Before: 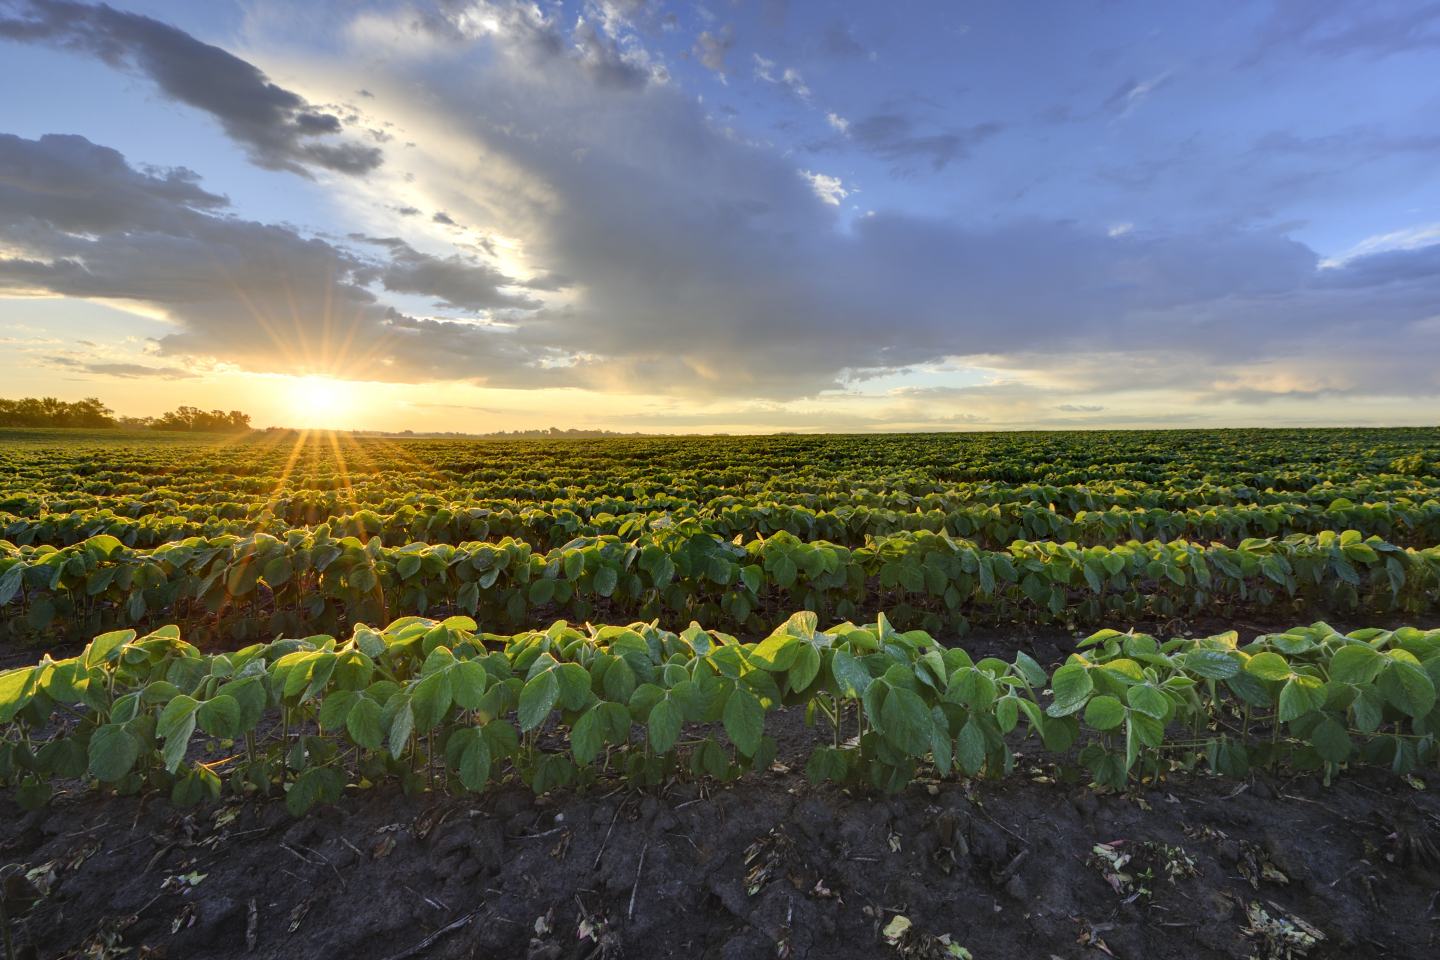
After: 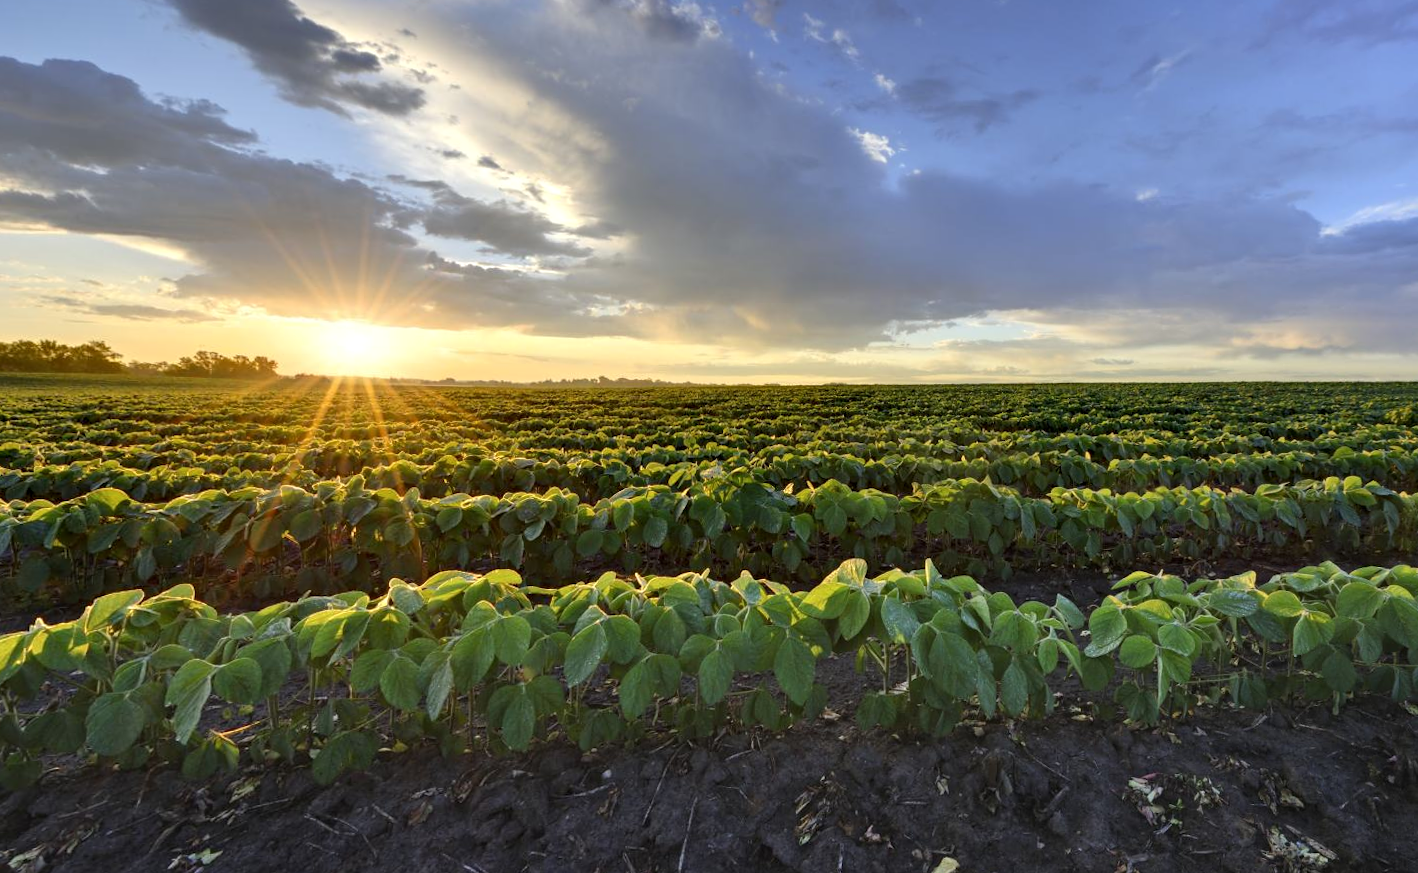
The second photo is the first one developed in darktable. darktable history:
rotate and perspective: rotation -0.013°, lens shift (vertical) -0.027, lens shift (horizontal) 0.178, crop left 0.016, crop right 0.989, crop top 0.082, crop bottom 0.918
contrast equalizer: y [[0.5, 0.504, 0.515, 0.527, 0.535, 0.534], [0.5 ×6], [0.491, 0.387, 0.179, 0.068, 0.068, 0.068], [0 ×5, 0.023], [0 ×6]]
